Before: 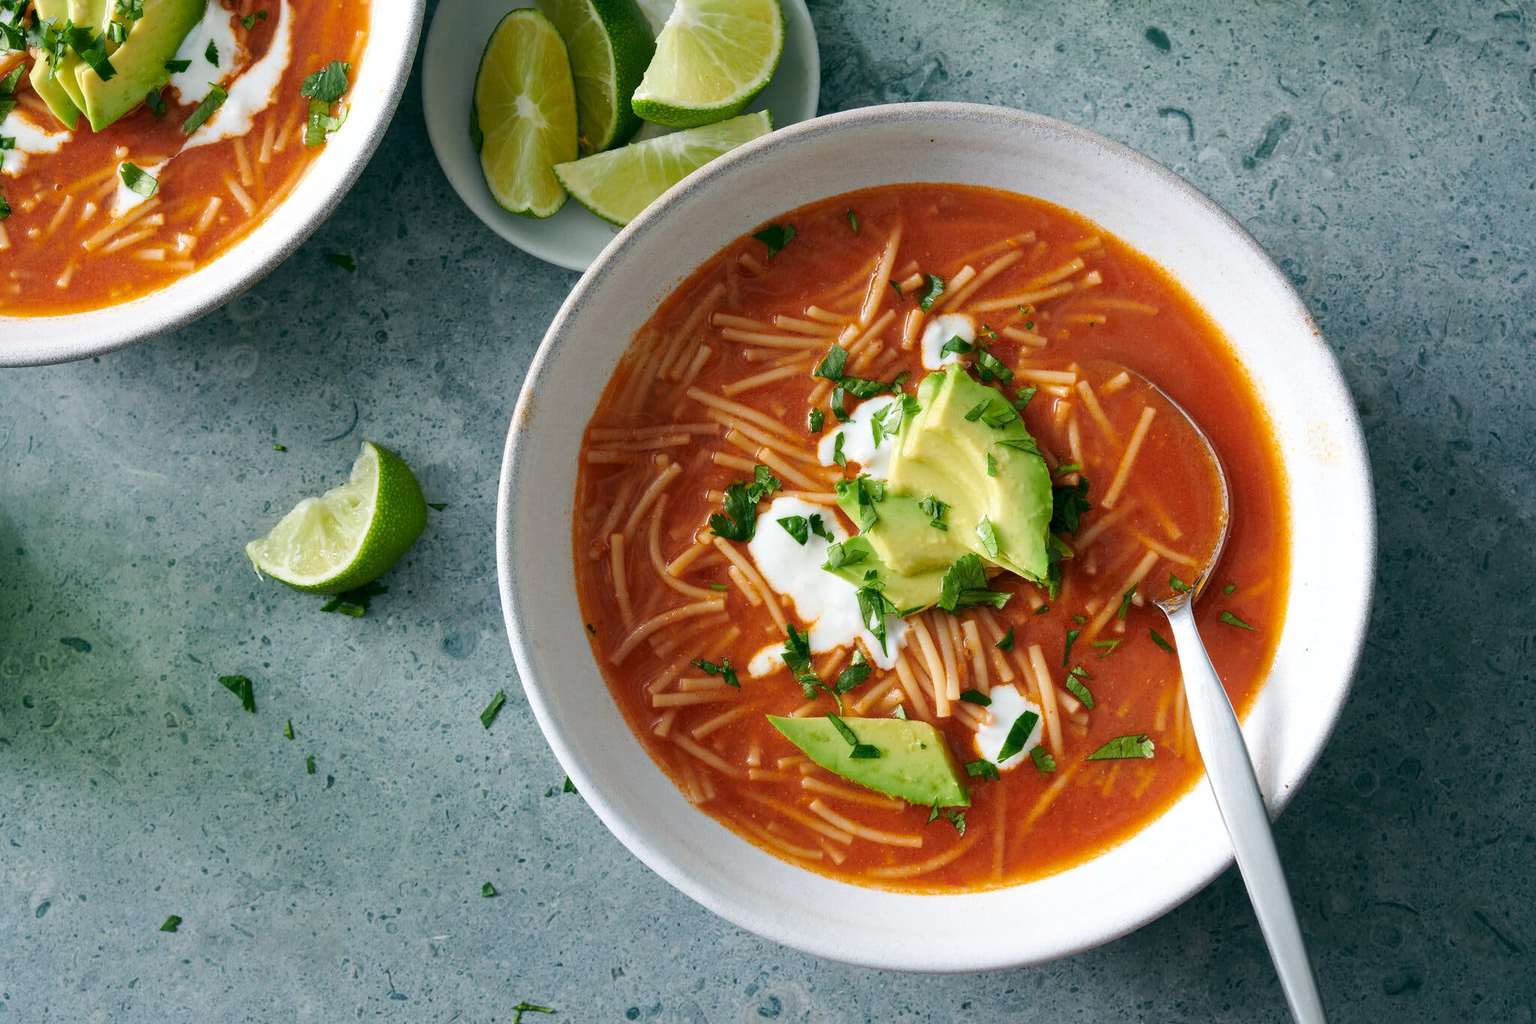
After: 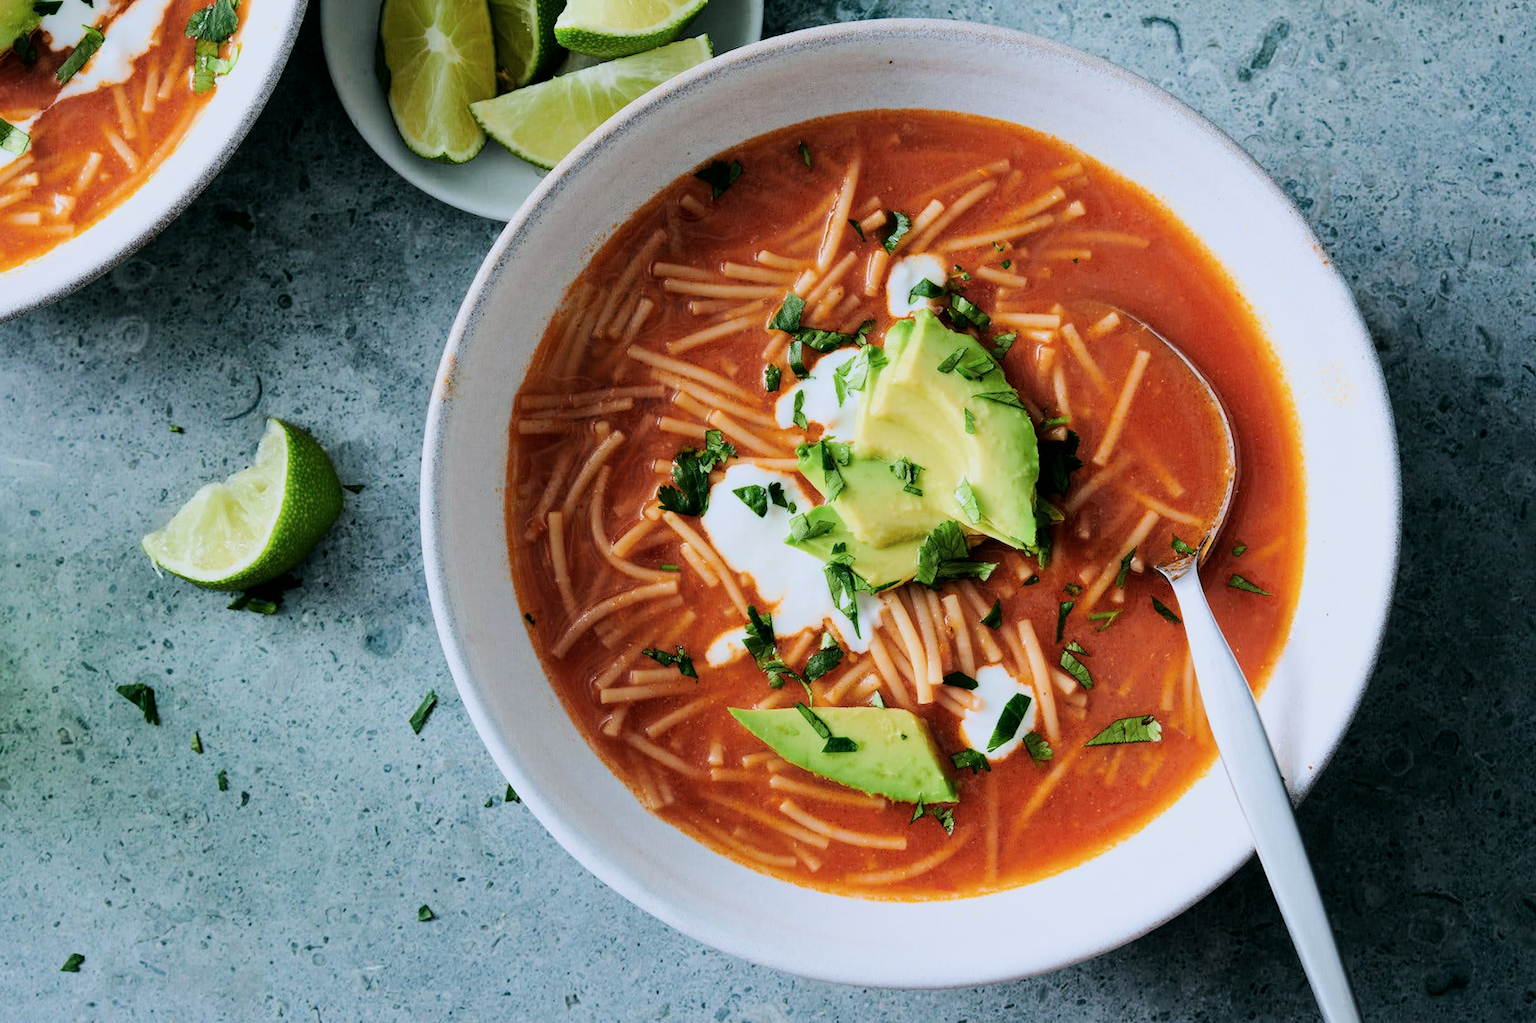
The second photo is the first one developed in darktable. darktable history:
color correction: highlights a* -0.772, highlights b* -8.92
filmic rgb: black relative exposure -7.15 EV, white relative exposure 5.36 EV, hardness 3.02, color science v6 (2022)
tone equalizer: -8 EV -0.75 EV, -7 EV -0.7 EV, -6 EV -0.6 EV, -5 EV -0.4 EV, -3 EV 0.4 EV, -2 EV 0.6 EV, -1 EV 0.7 EV, +0 EV 0.75 EV, edges refinement/feathering 500, mask exposure compensation -1.57 EV, preserve details no
crop and rotate: angle 1.96°, left 5.673%, top 5.673%
